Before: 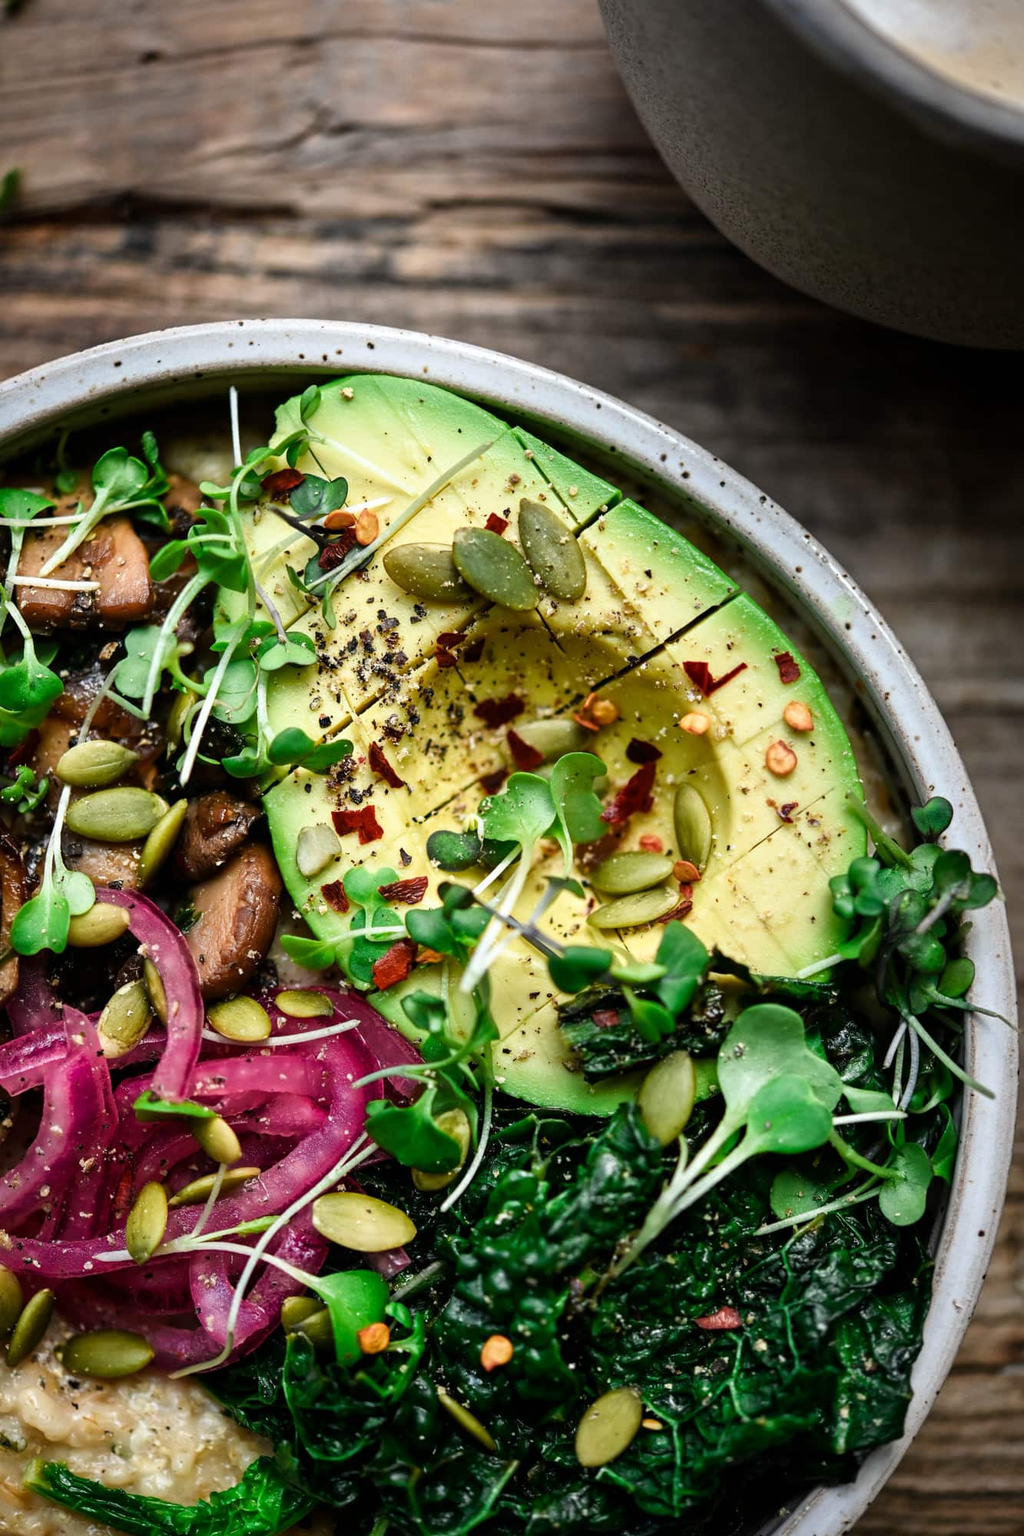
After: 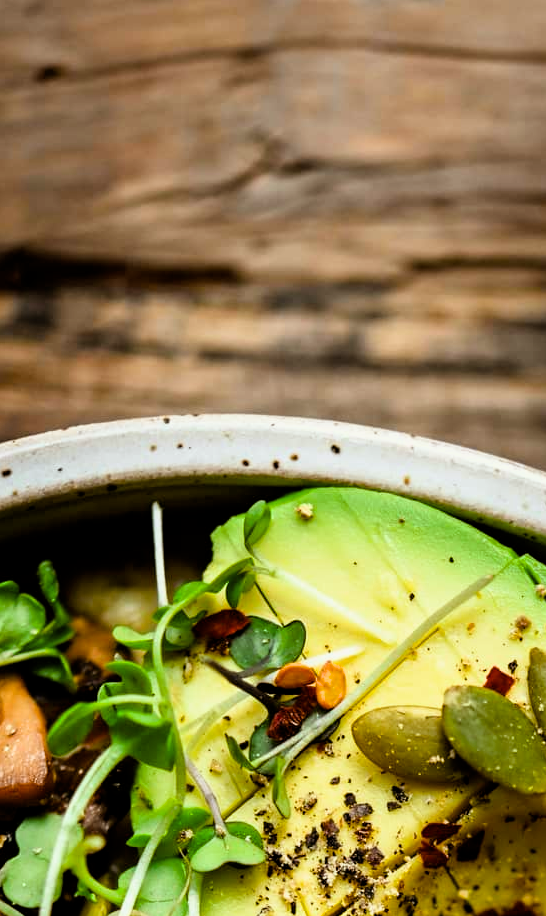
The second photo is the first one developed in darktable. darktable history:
crop and rotate: left 11.088%, top 0.075%, right 47.895%, bottom 54.083%
filmic rgb: black relative exposure -12.1 EV, white relative exposure 2.81 EV, target black luminance 0%, hardness 8.02, latitude 70.59%, contrast 1.138, highlights saturation mix 11.22%, shadows ↔ highlights balance -0.389%
color balance rgb: power › chroma 2.494%, power › hue 67.67°, perceptual saturation grading › global saturation 25.256%
